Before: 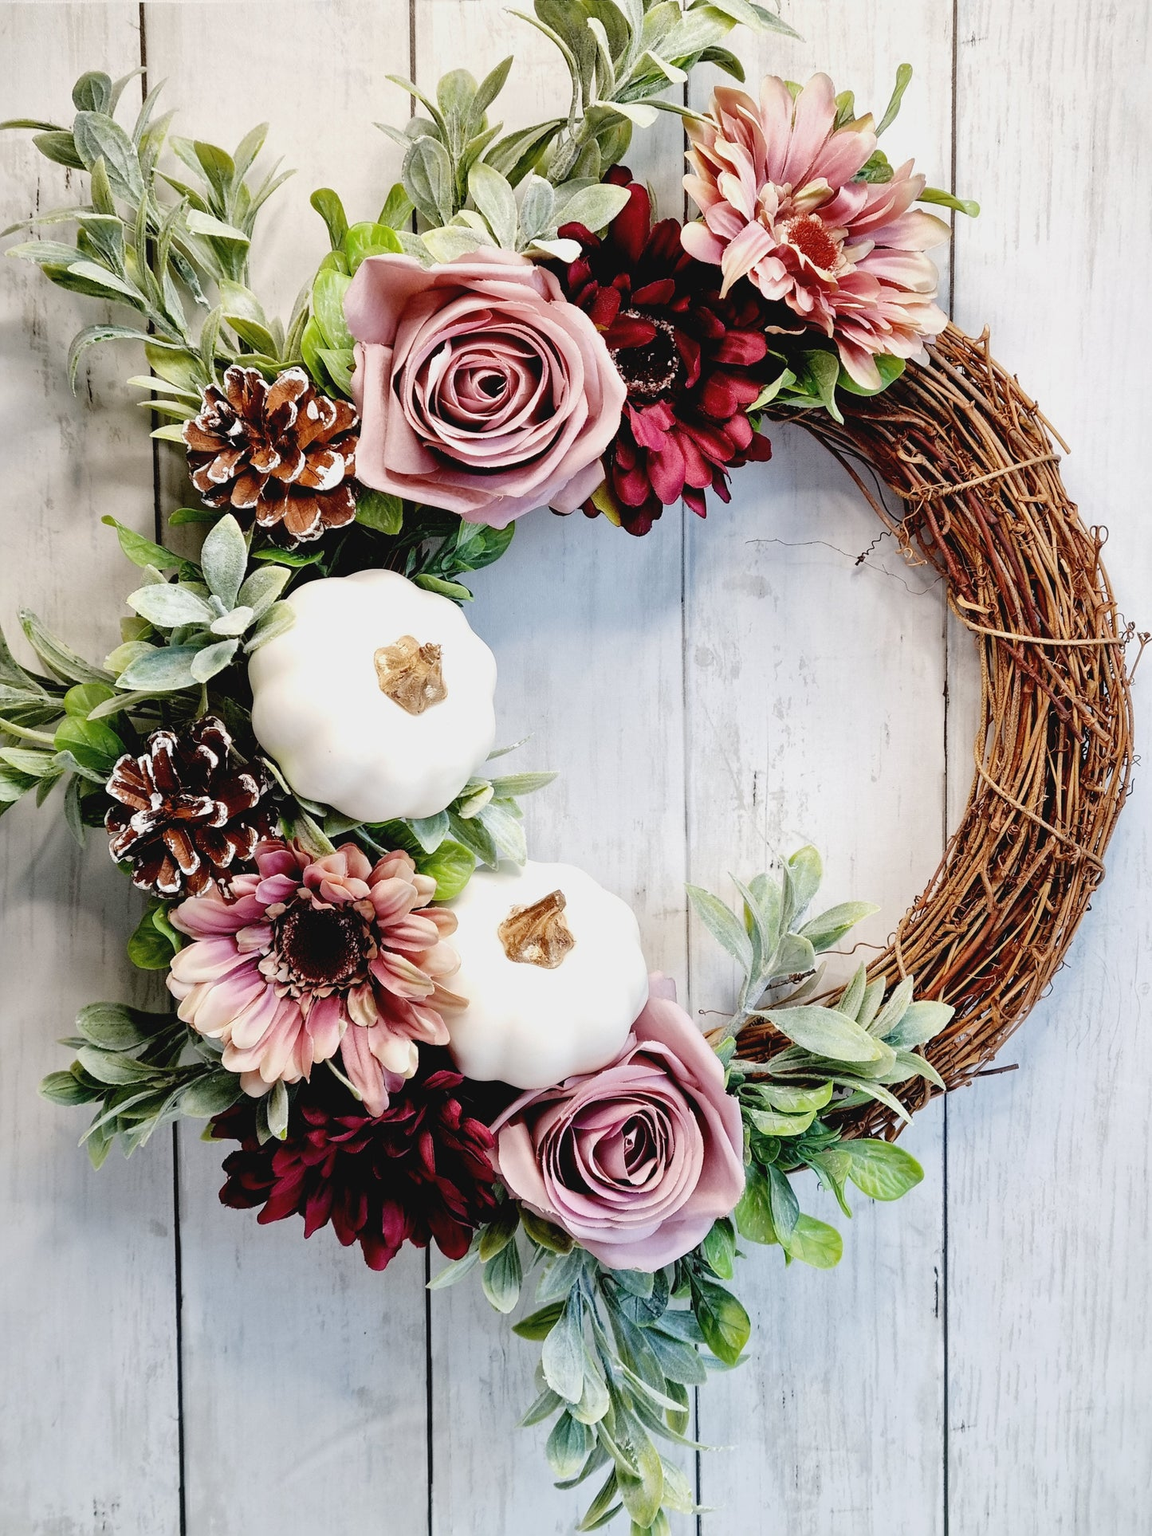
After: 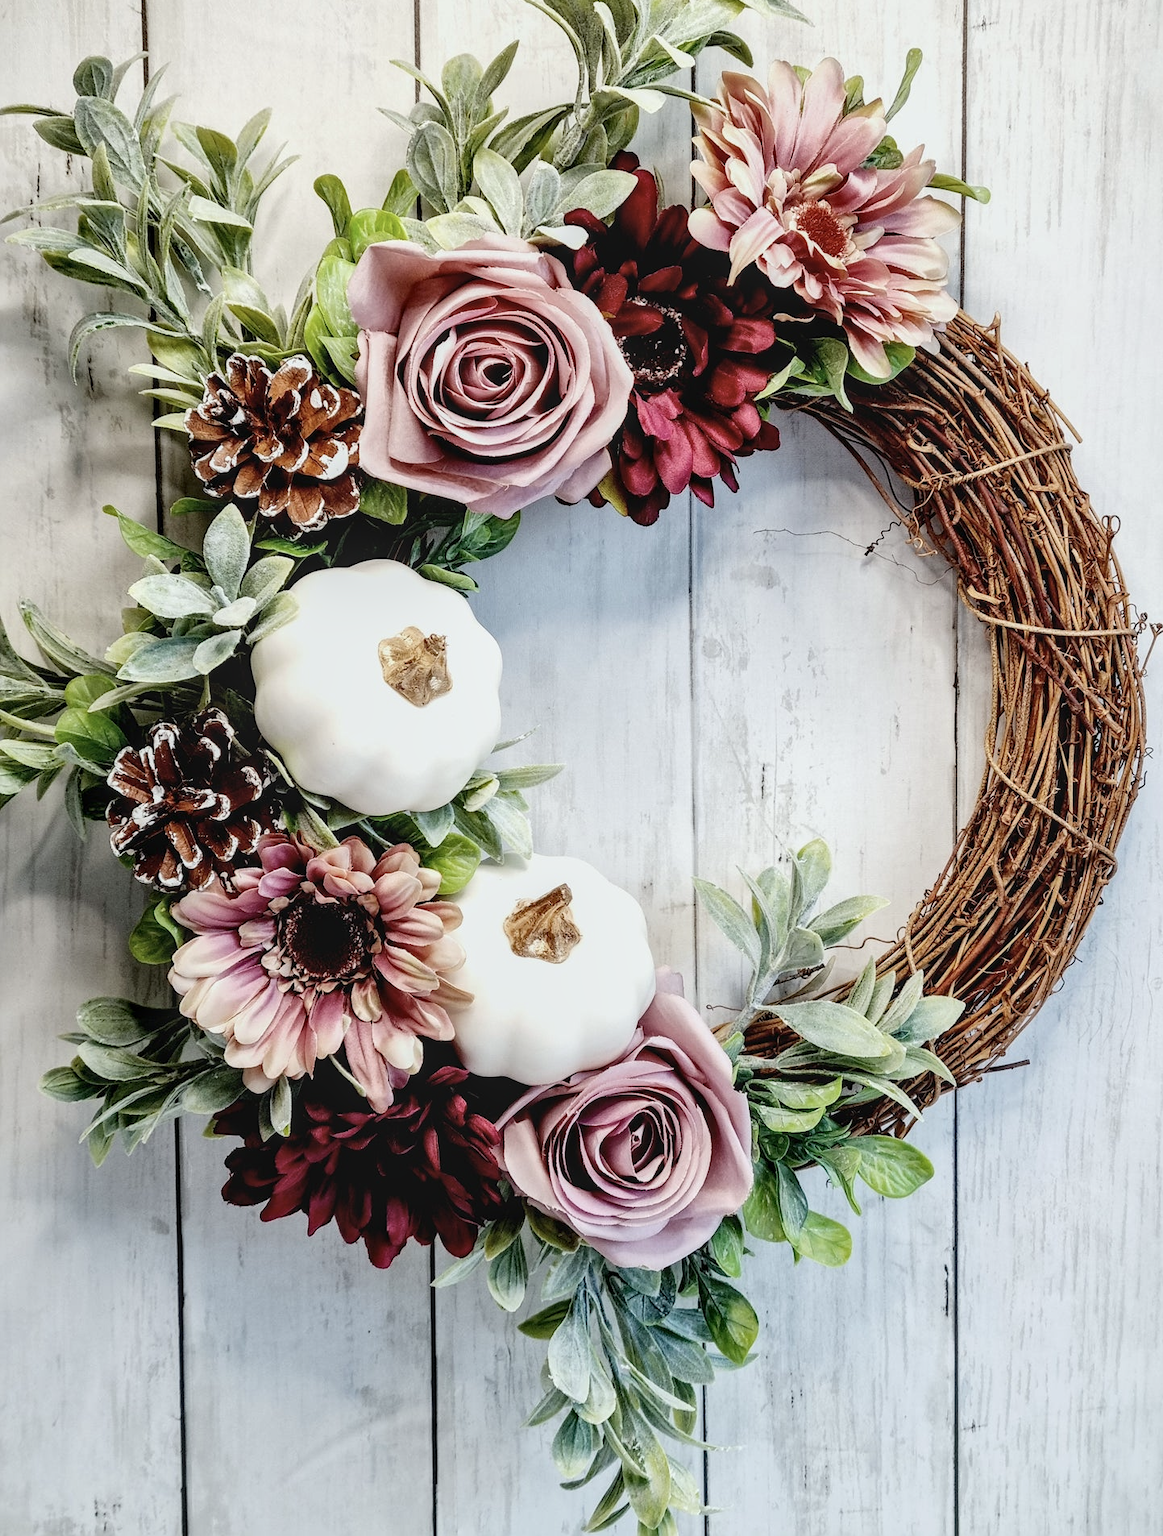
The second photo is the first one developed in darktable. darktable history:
local contrast: on, module defaults
color balance rgb: global vibrance 10%
crop: top 1.049%, right 0.001%
white balance: red 0.978, blue 0.999
contrast brightness saturation: contrast 0.11, saturation -0.17
